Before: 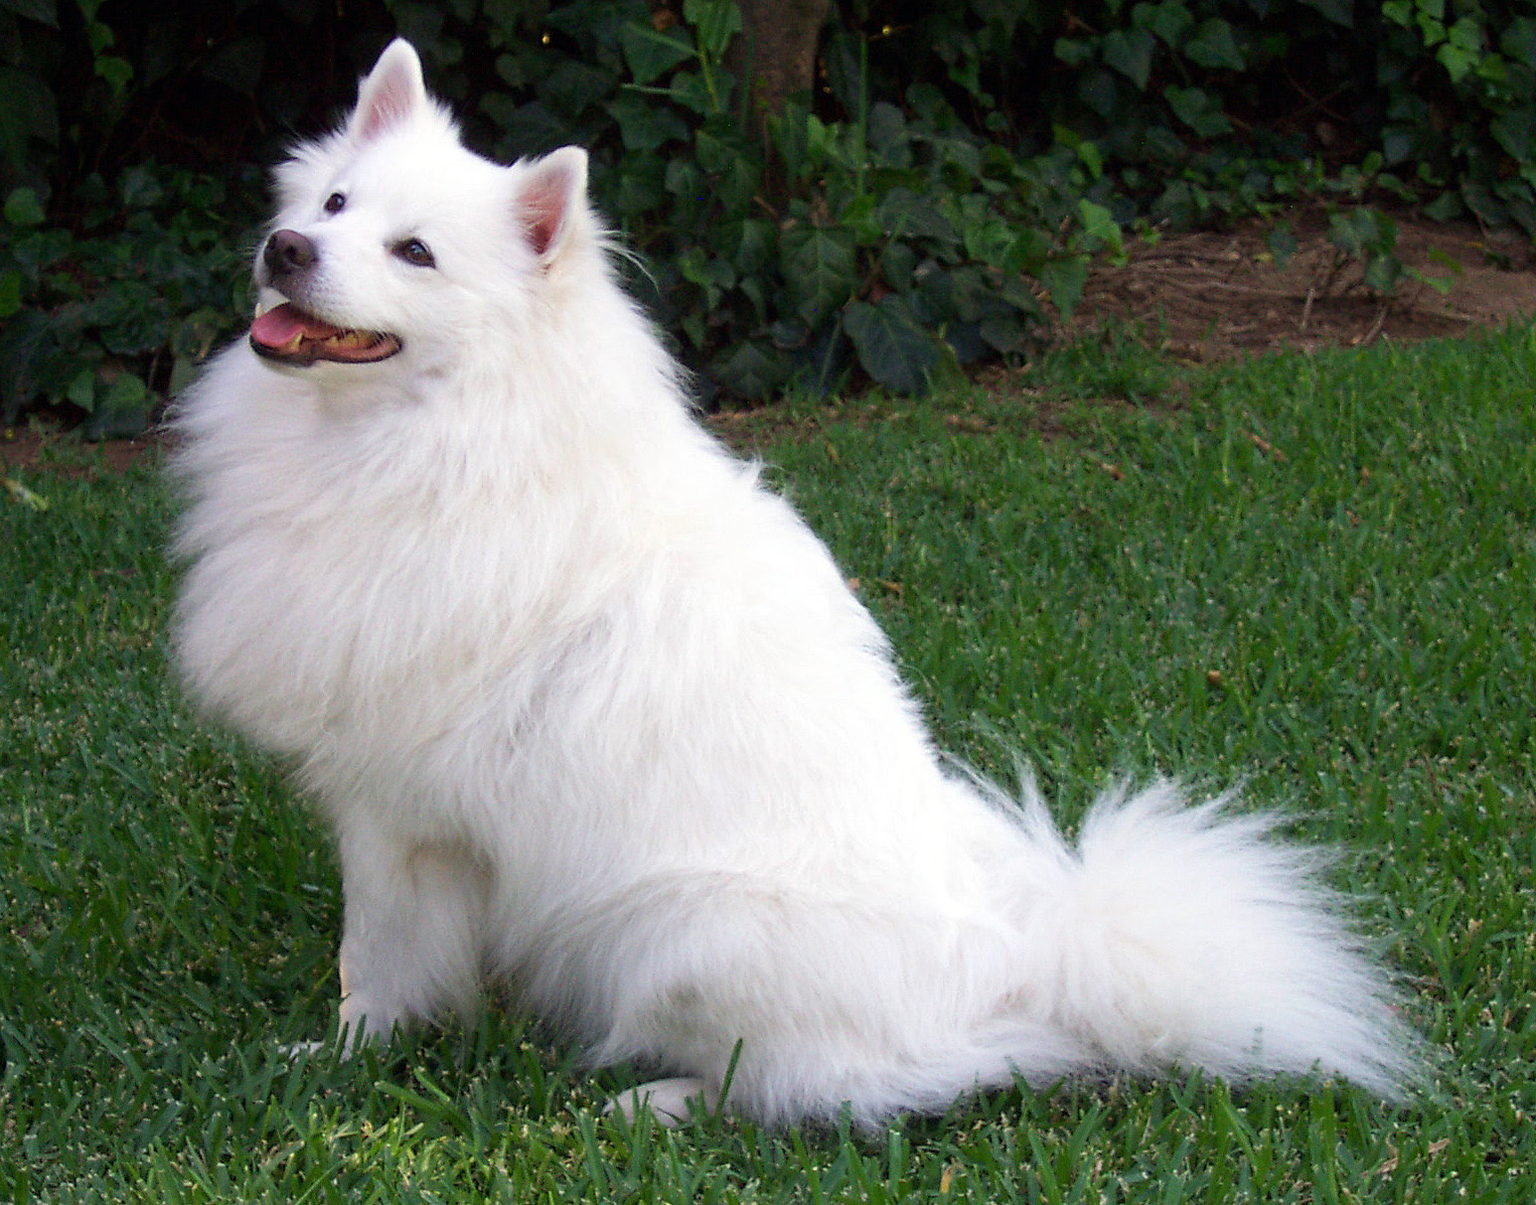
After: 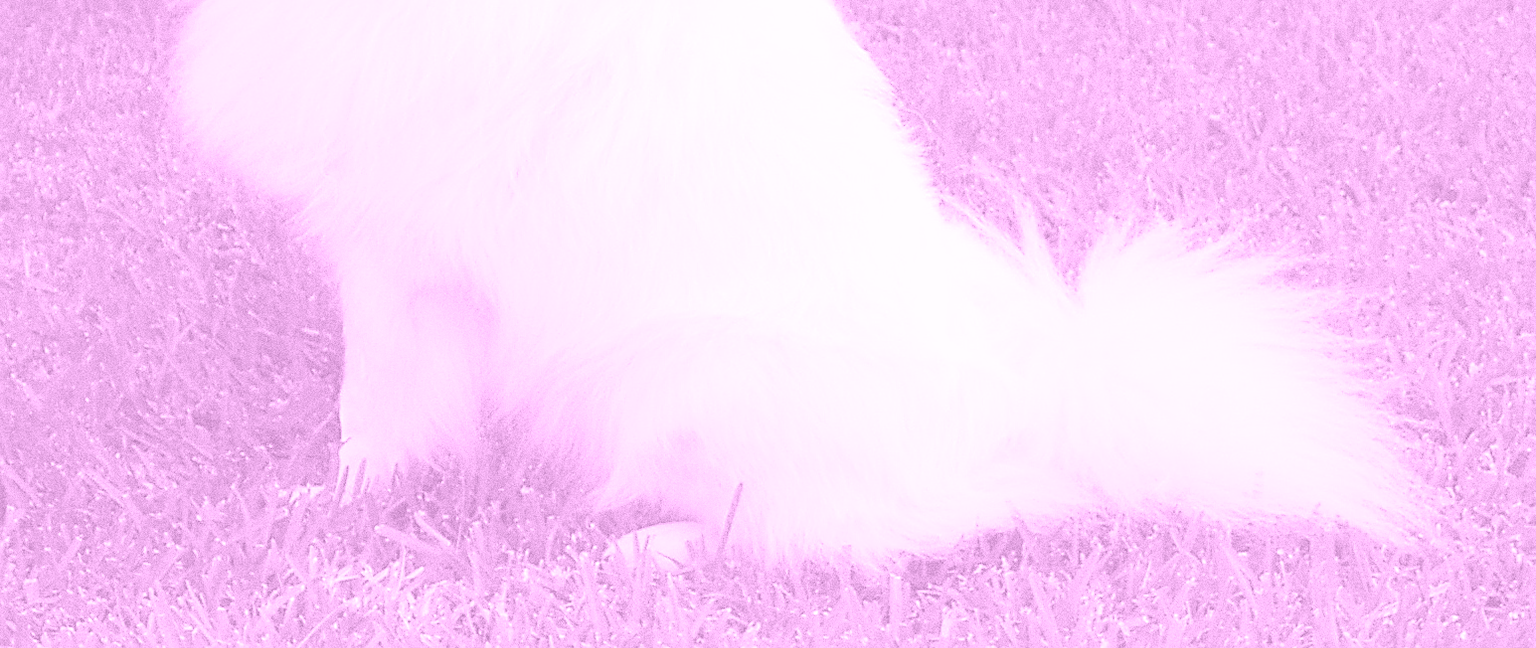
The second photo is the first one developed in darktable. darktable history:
sharpen: on, module defaults
colorize: hue 331.2°, saturation 75%, source mix 30.28%, lightness 70.52%, version 1
shadows and highlights: shadows 62.66, white point adjustment 0.37, highlights -34.44, compress 83.82%
crop and rotate: top 46.237%
white balance: emerald 1
contrast brightness saturation: contrast 0.07, brightness 0.08, saturation 0.18
color balance rgb: linear chroma grading › shadows -10%, linear chroma grading › global chroma 20%, perceptual saturation grading › global saturation 15%, perceptual brilliance grading › global brilliance 30%, perceptual brilliance grading › highlights 12%, perceptual brilliance grading › mid-tones 24%, global vibrance 20%
grain: coarseness 0.09 ISO, strength 40%
